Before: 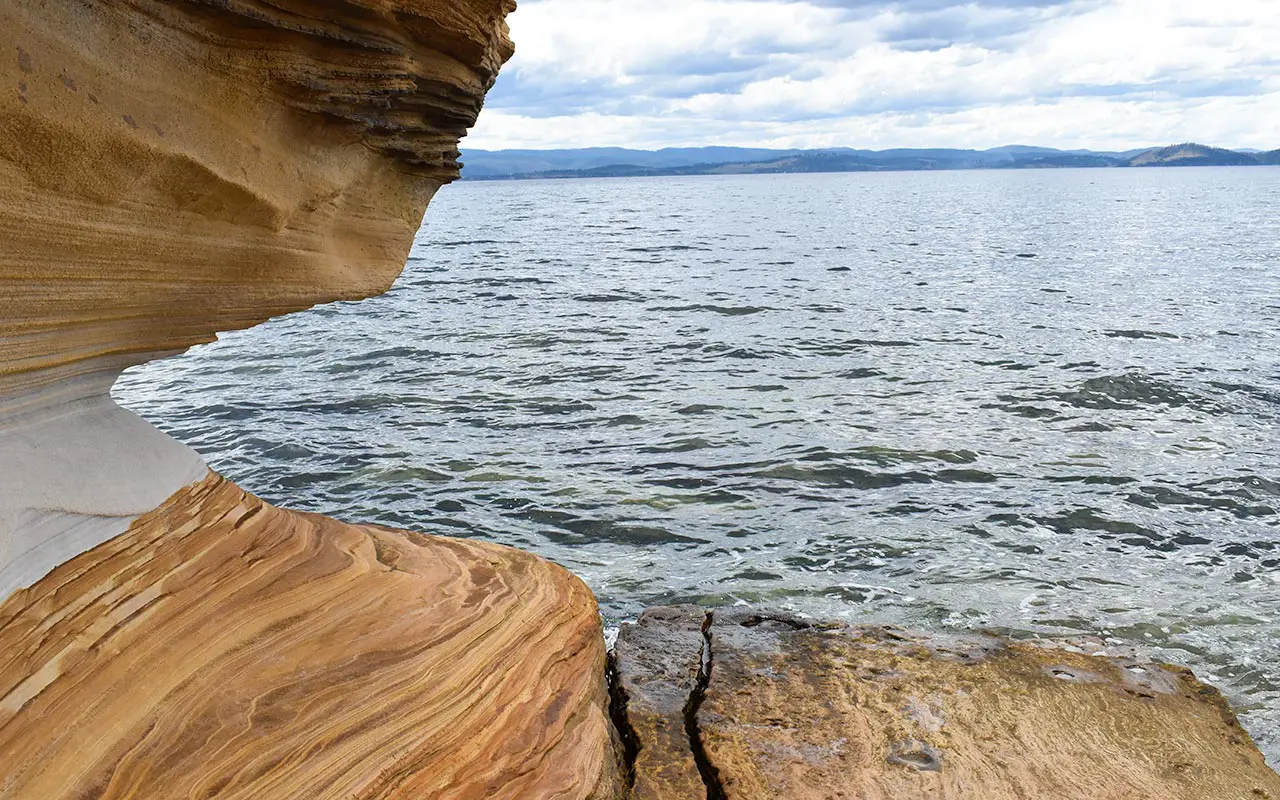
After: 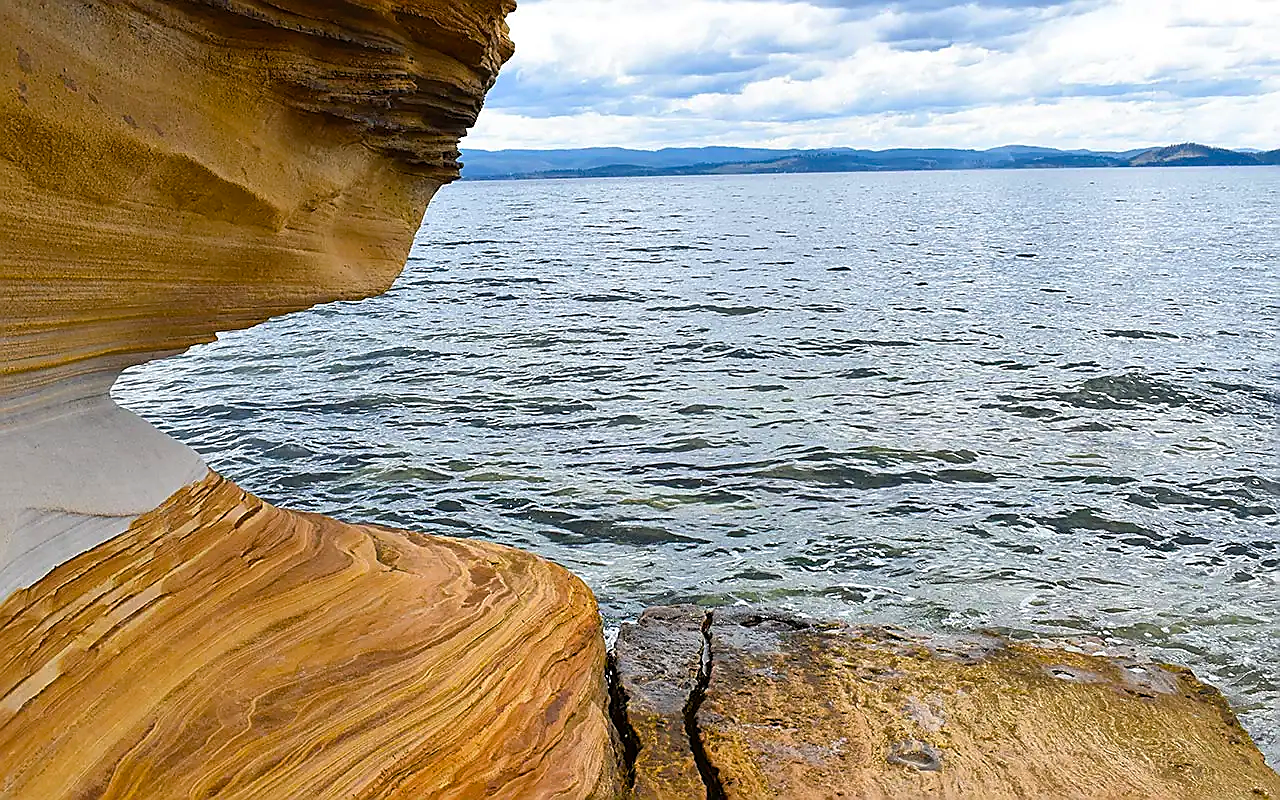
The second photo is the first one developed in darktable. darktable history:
shadows and highlights: shadows 37.27, highlights -28.18, soften with gaussian
color balance rgb: perceptual saturation grading › global saturation 25%, global vibrance 20%
sharpen: radius 1.4, amount 1.25, threshold 0.7
